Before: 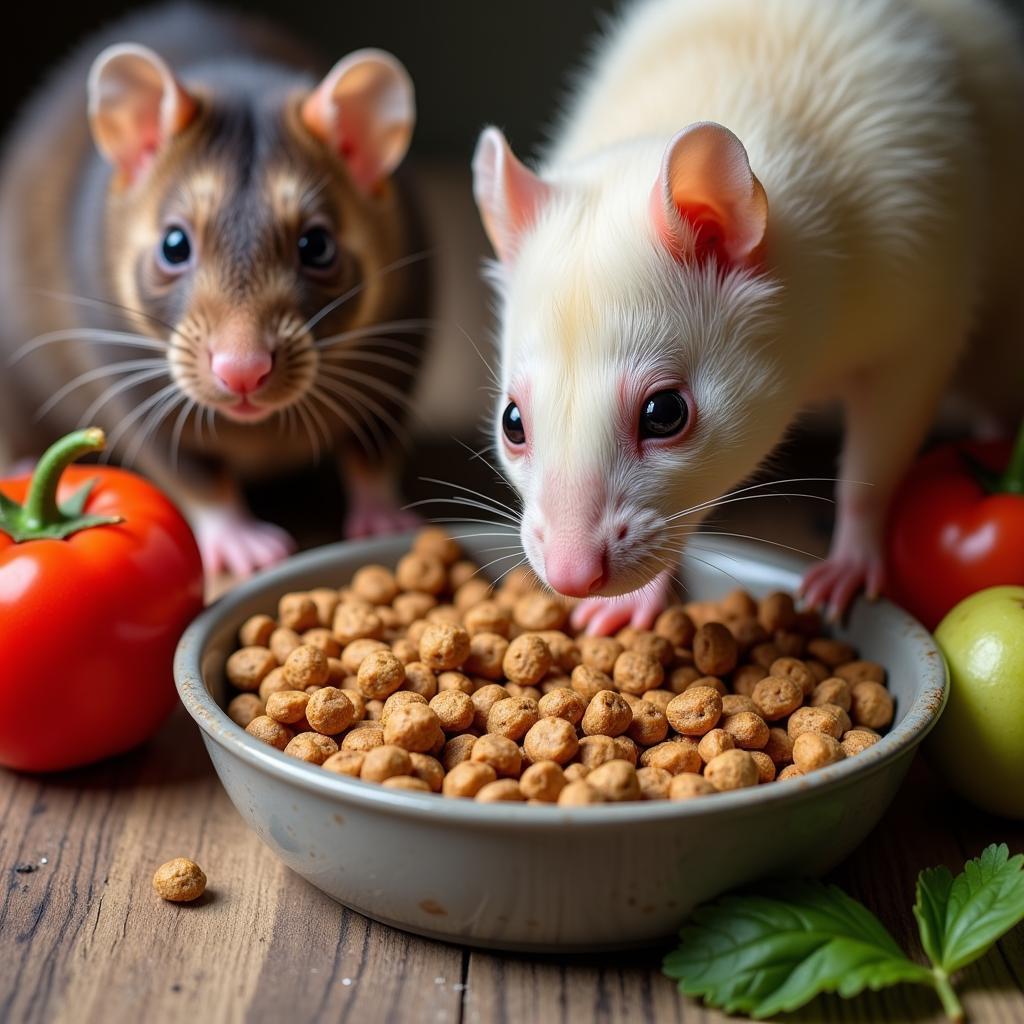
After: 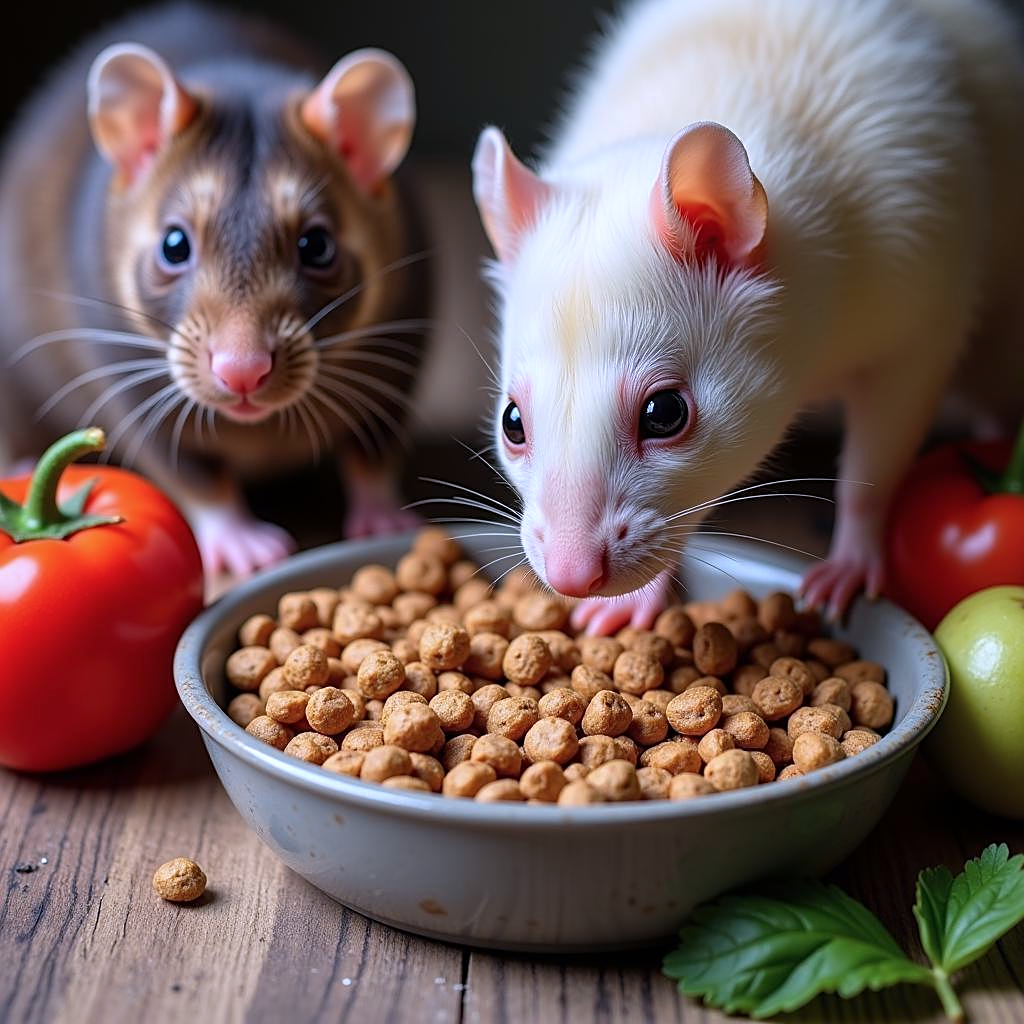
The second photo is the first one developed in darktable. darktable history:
color calibration: illuminant custom, x 0.373, y 0.388, temperature 4253.92 K, saturation algorithm version 1 (2020)
sharpen: on, module defaults
